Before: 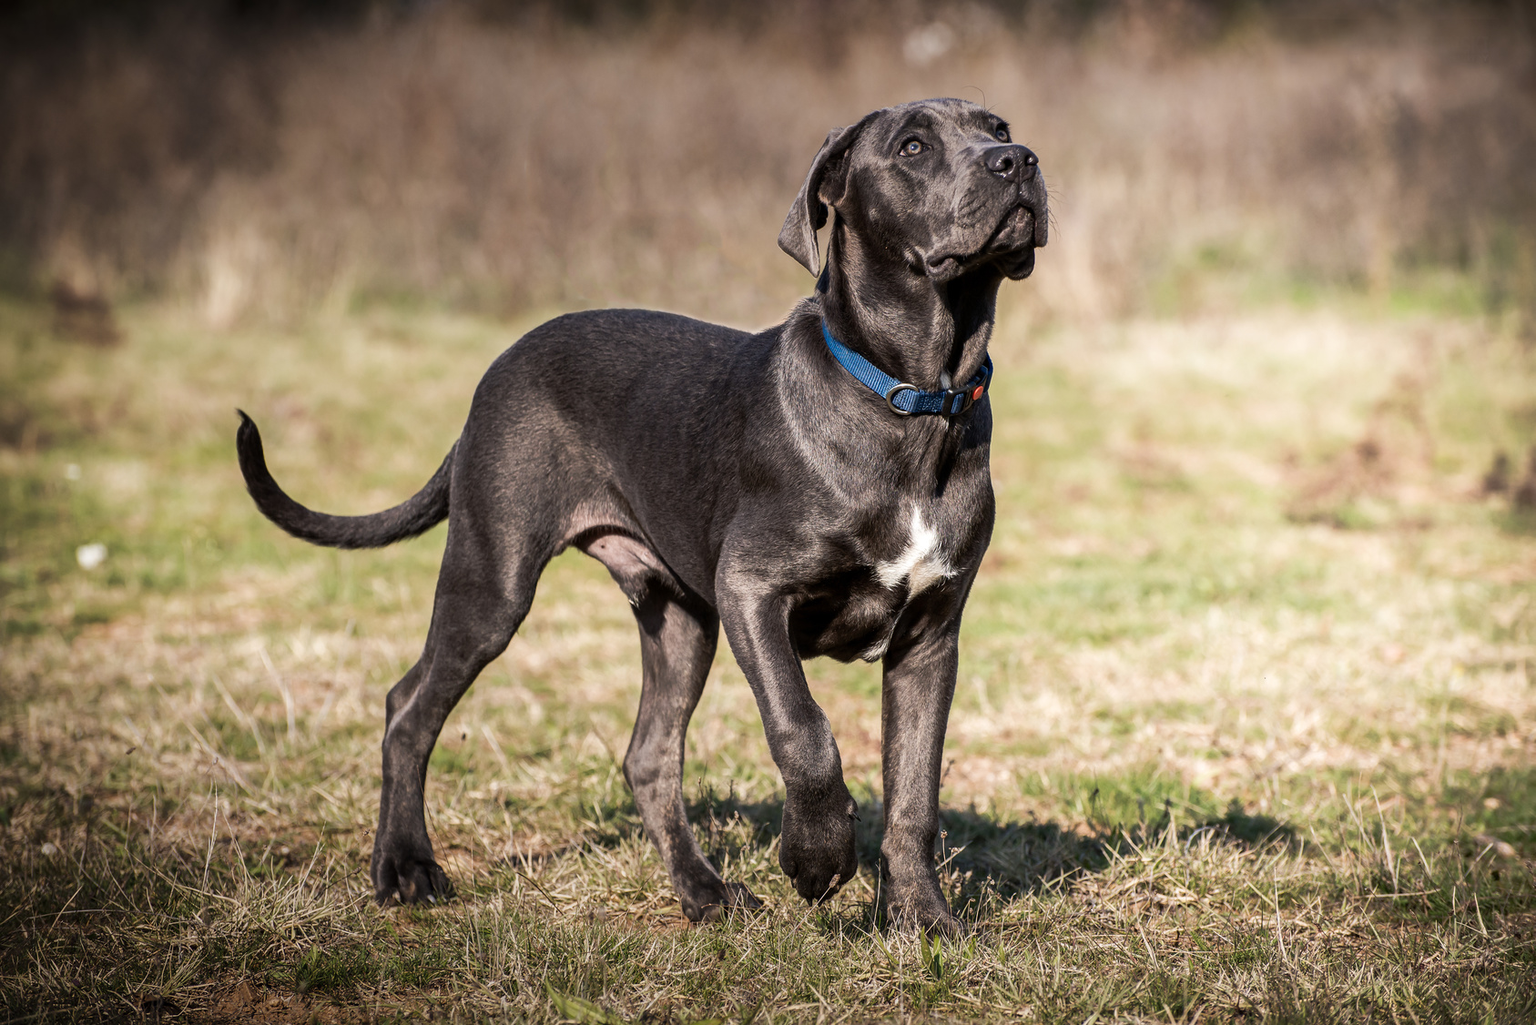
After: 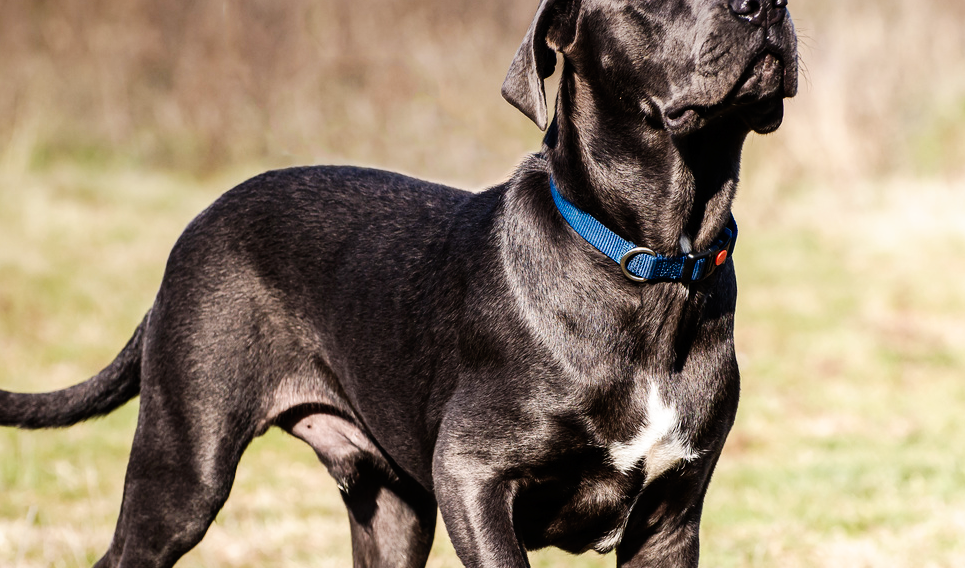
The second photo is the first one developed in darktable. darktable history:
crop: left 20.932%, top 15.471%, right 21.848%, bottom 34.081%
tone curve: curves: ch0 [(0, 0) (0.003, 0.003) (0.011, 0.005) (0.025, 0.008) (0.044, 0.012) (0.069, 0.02) (0.1, 0.031) (0.136, 0.047) (0.177, 0.088) (0.224, 0.141) (0.277, 0.222) (0.335, 0.32) (0.399, 0.422) (0.468, 0.523) (0.543, 0.623) (0.623, 0.716) (0.709, 0.796) (0.801, 0.88) (0.898, 0.958) (1, 1)], preserve colors none
